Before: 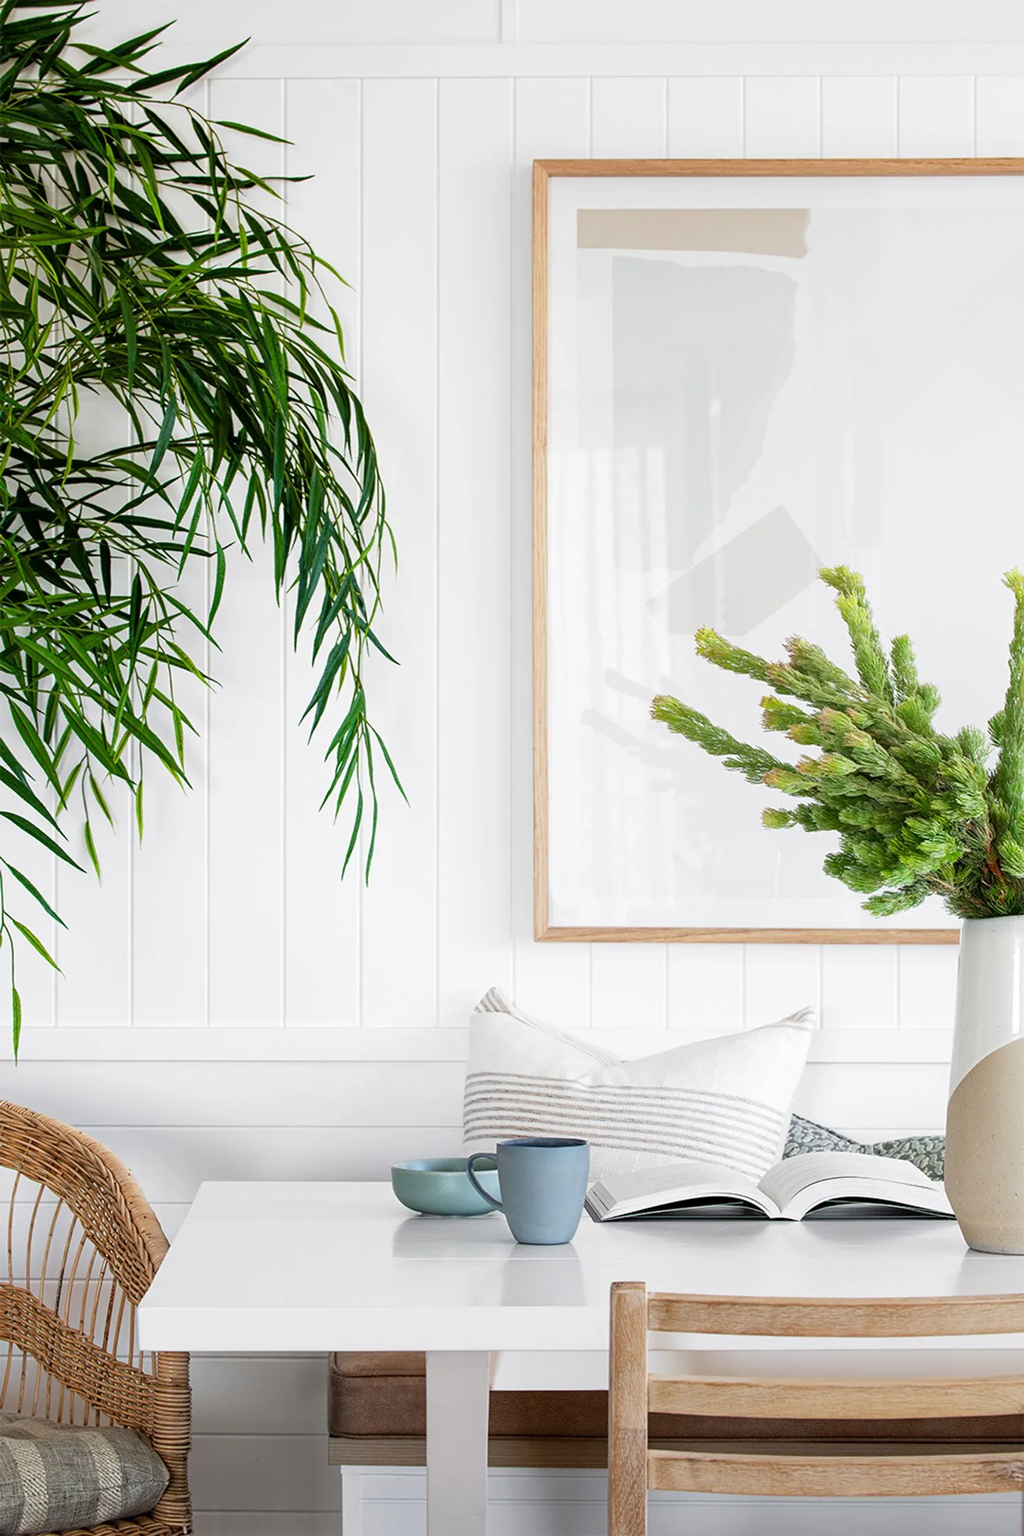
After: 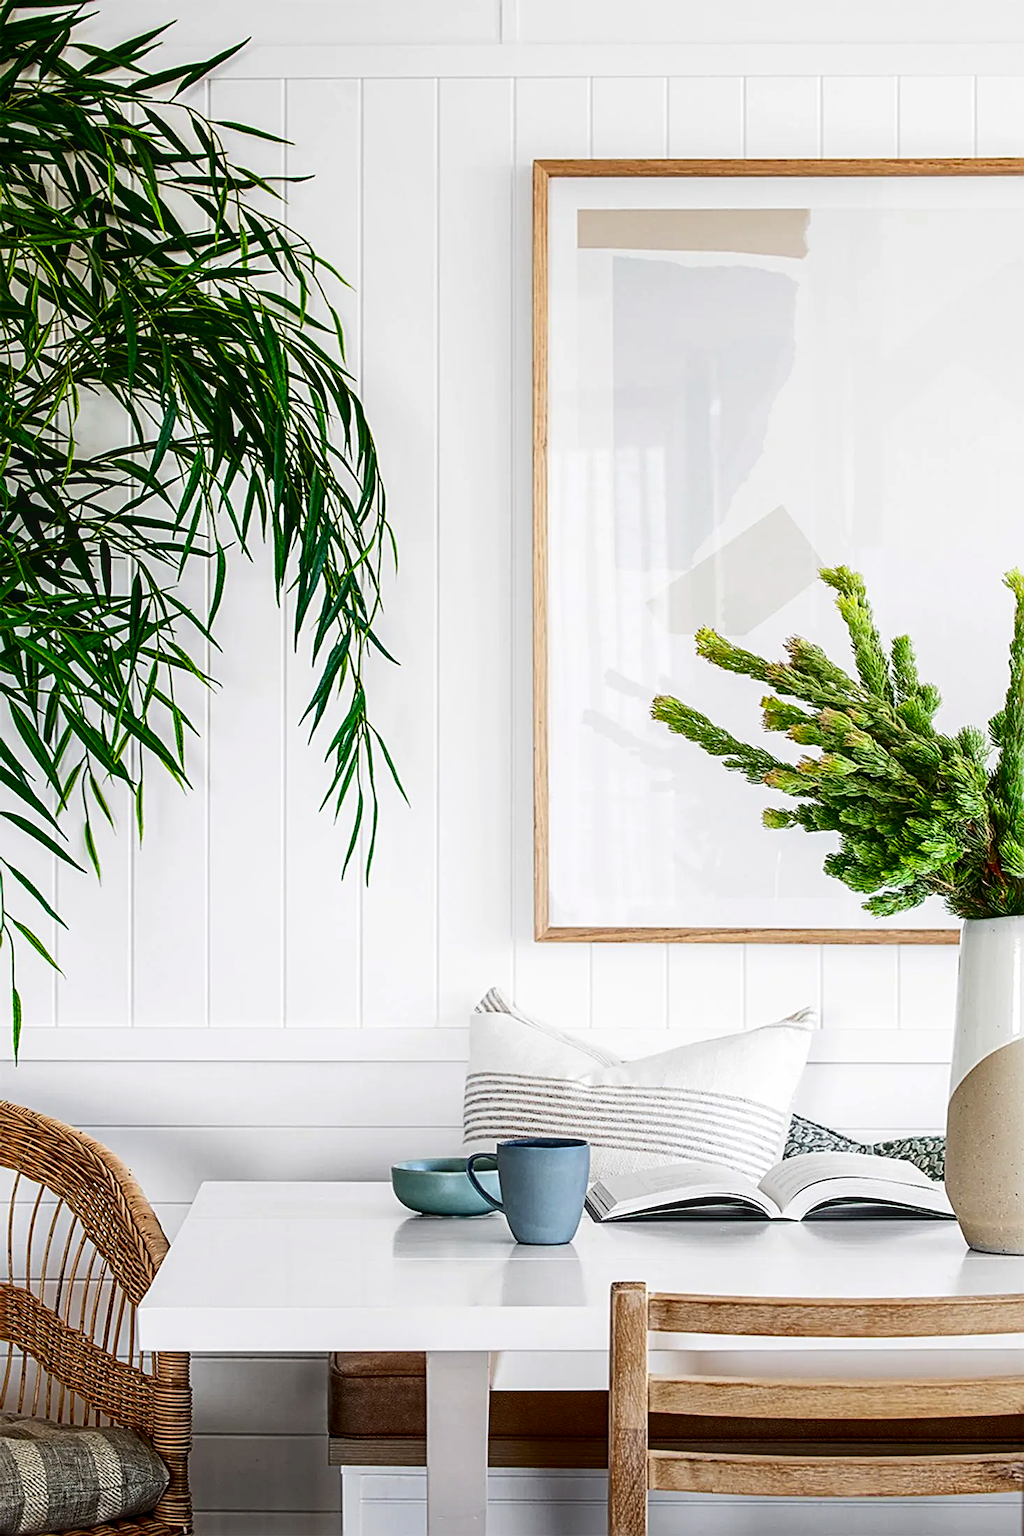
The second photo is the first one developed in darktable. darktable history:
local contrast: on, module defaults
sharpen: radius 3.115
contrast brightness saturation: contrast 0.219, brightness -0.187, saturation 0.237
